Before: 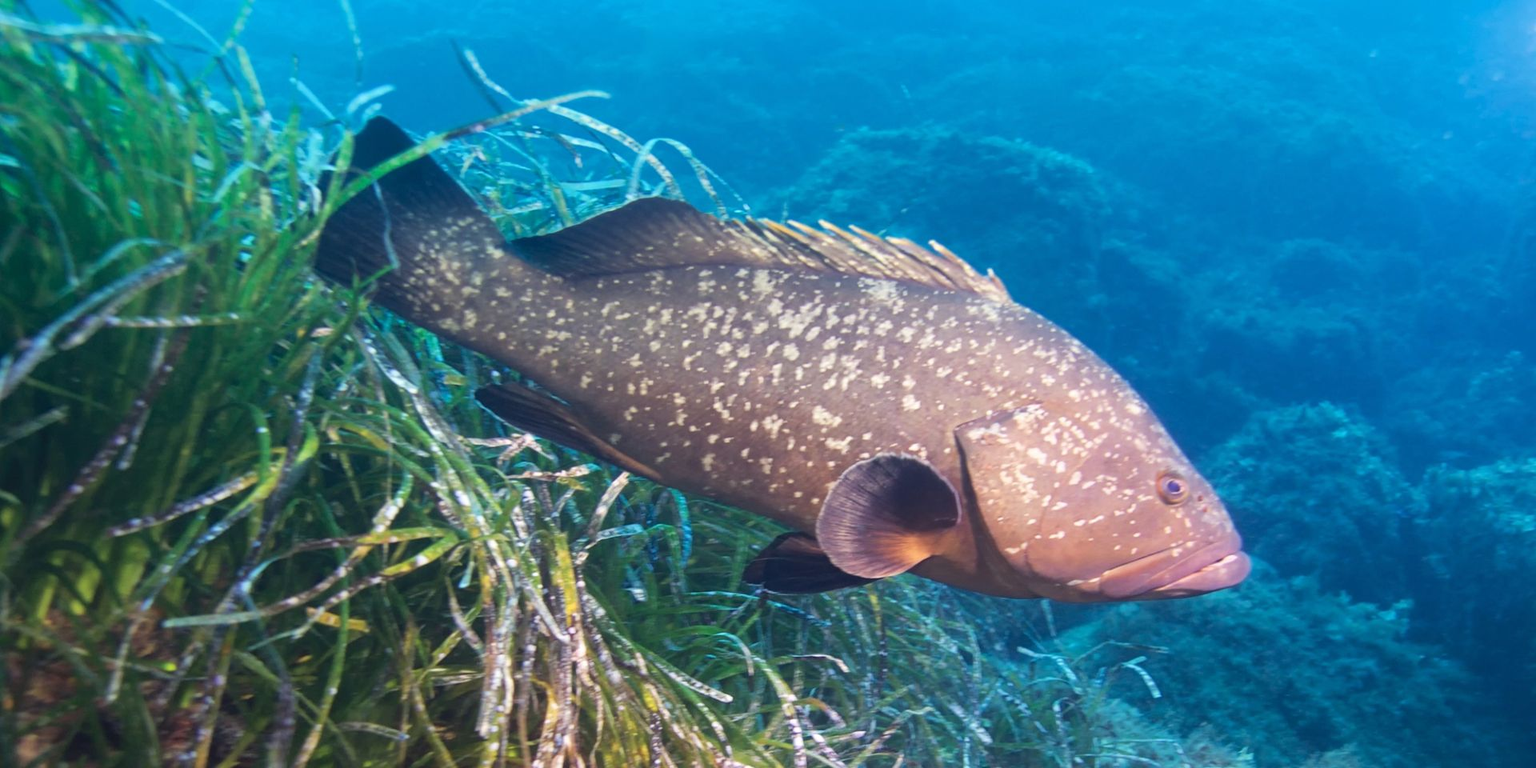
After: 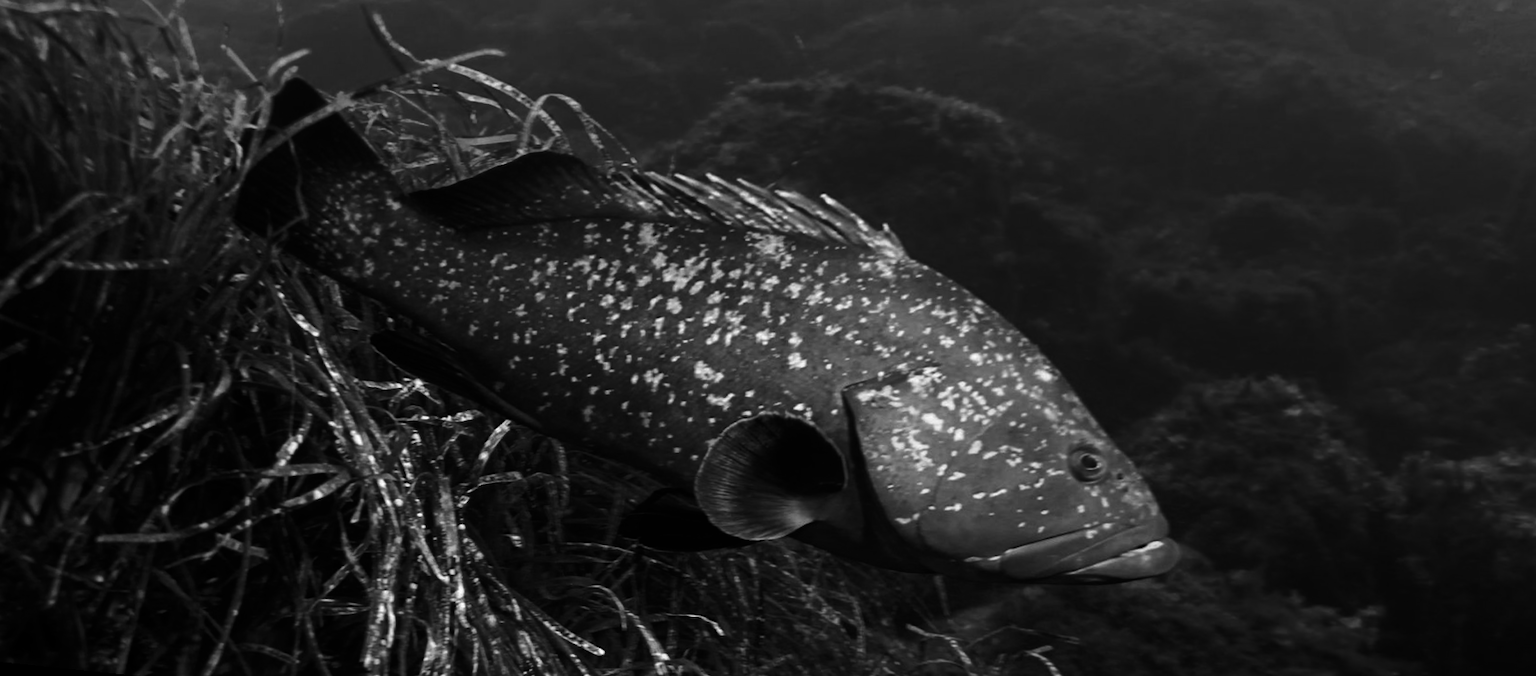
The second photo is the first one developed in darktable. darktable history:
contrast brightness saturation: contrast 0.02, brightness -1, saturation -1
rotate and perspective: rotation 1.69°, lens shift (vertical) -0.023, lens shift (horizontal) -0.291, crop left 0.025, crop right 0.988, crop top 0.092, crop bottom 0.842
